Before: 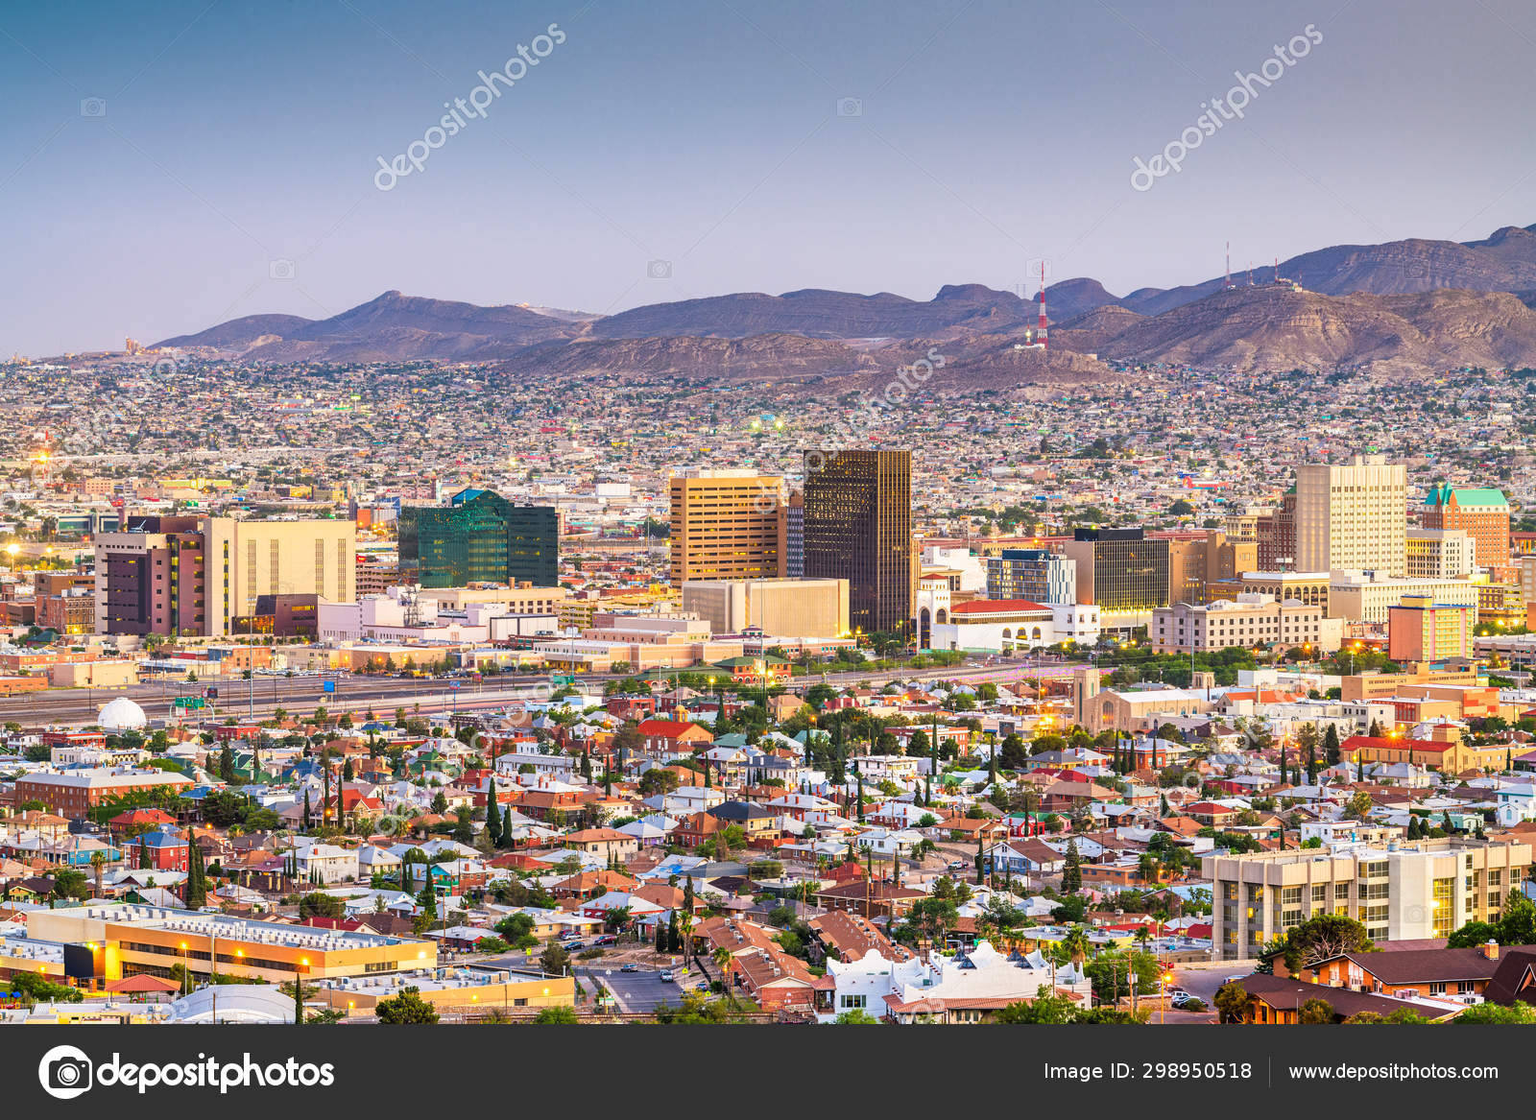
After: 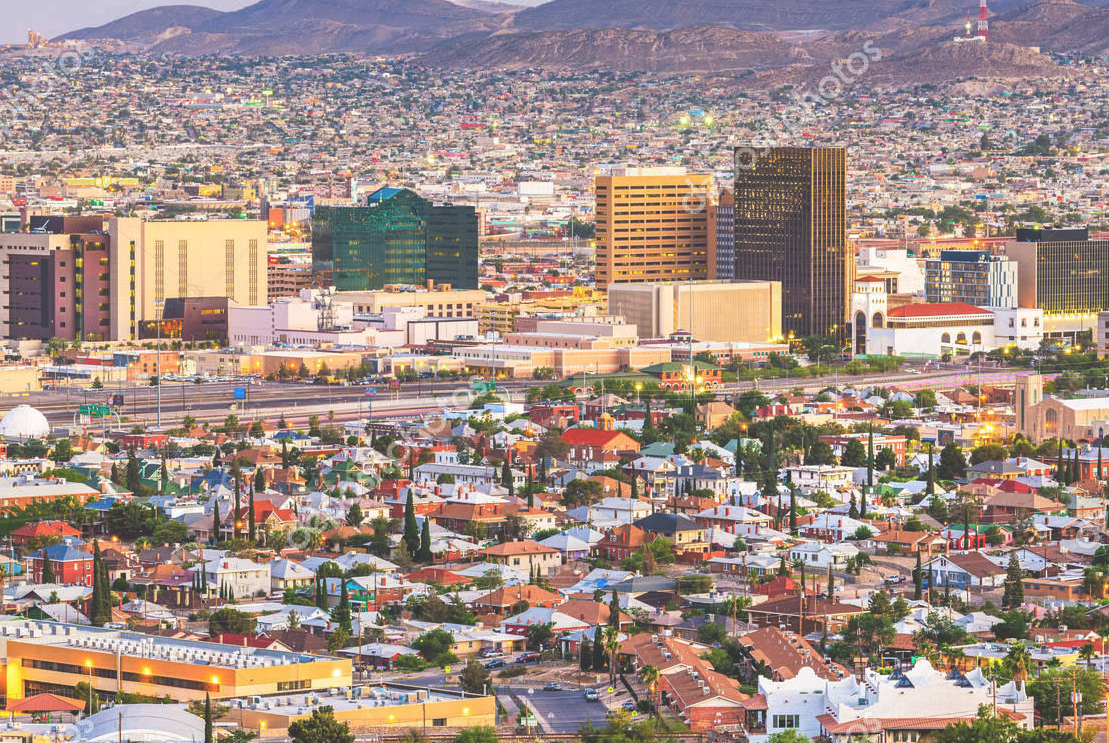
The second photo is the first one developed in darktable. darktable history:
exposure: black level correction -0.03, compensate highlight preservation false
crop: left 6.488%, top 27.668%, right 24.183%, bottom 8.656%
